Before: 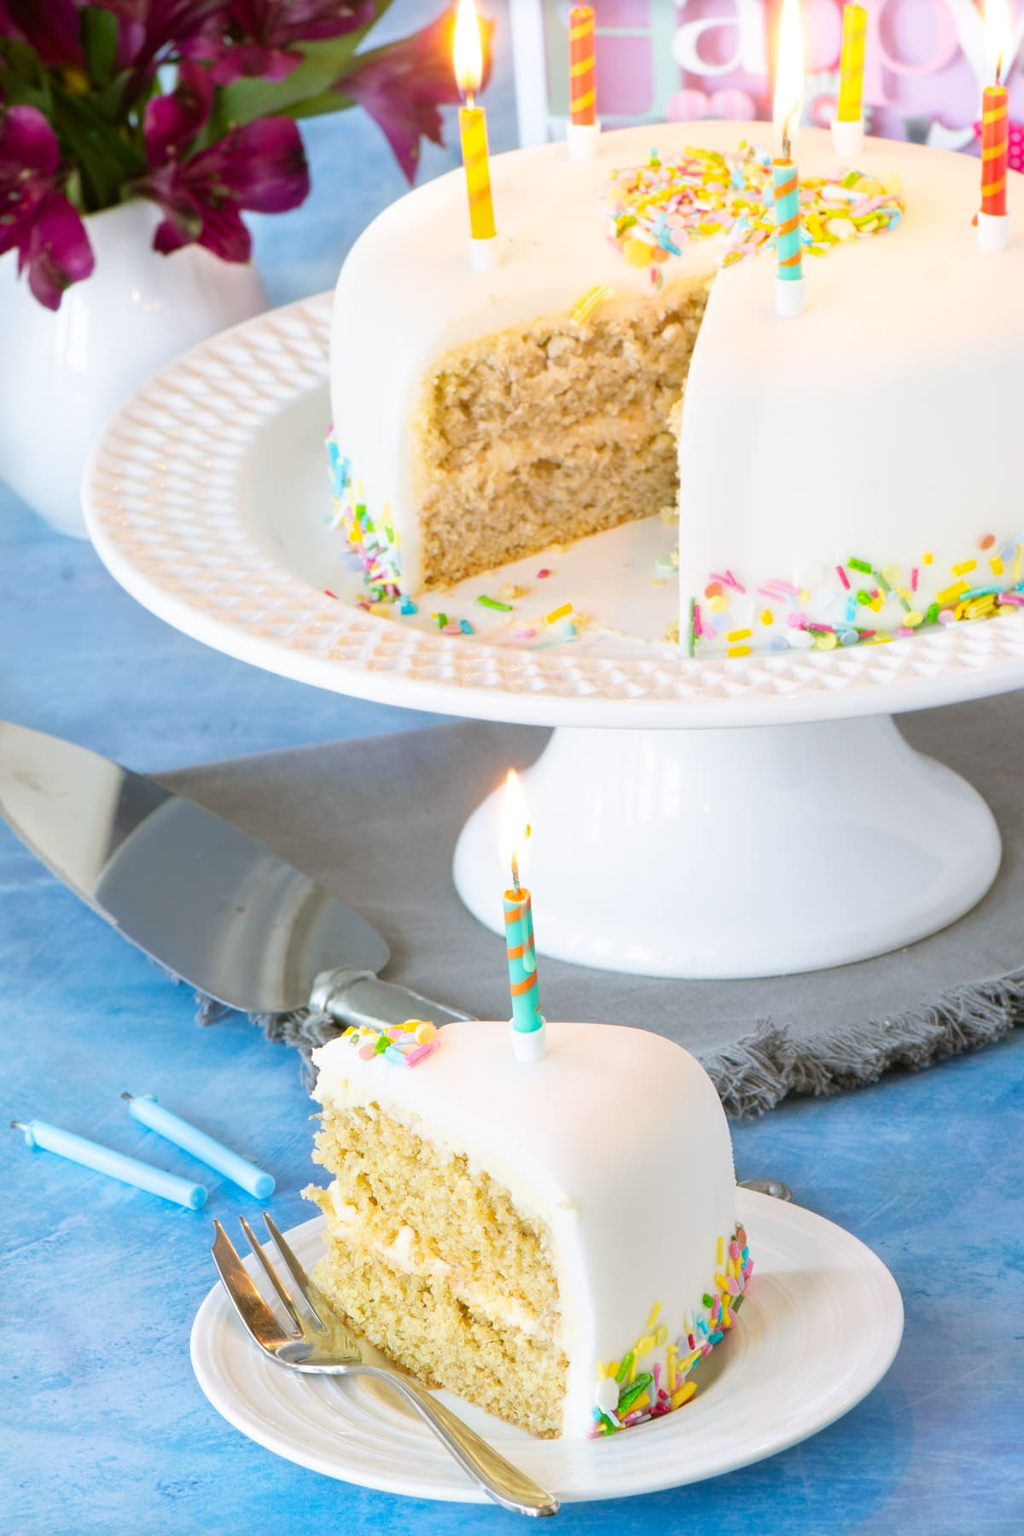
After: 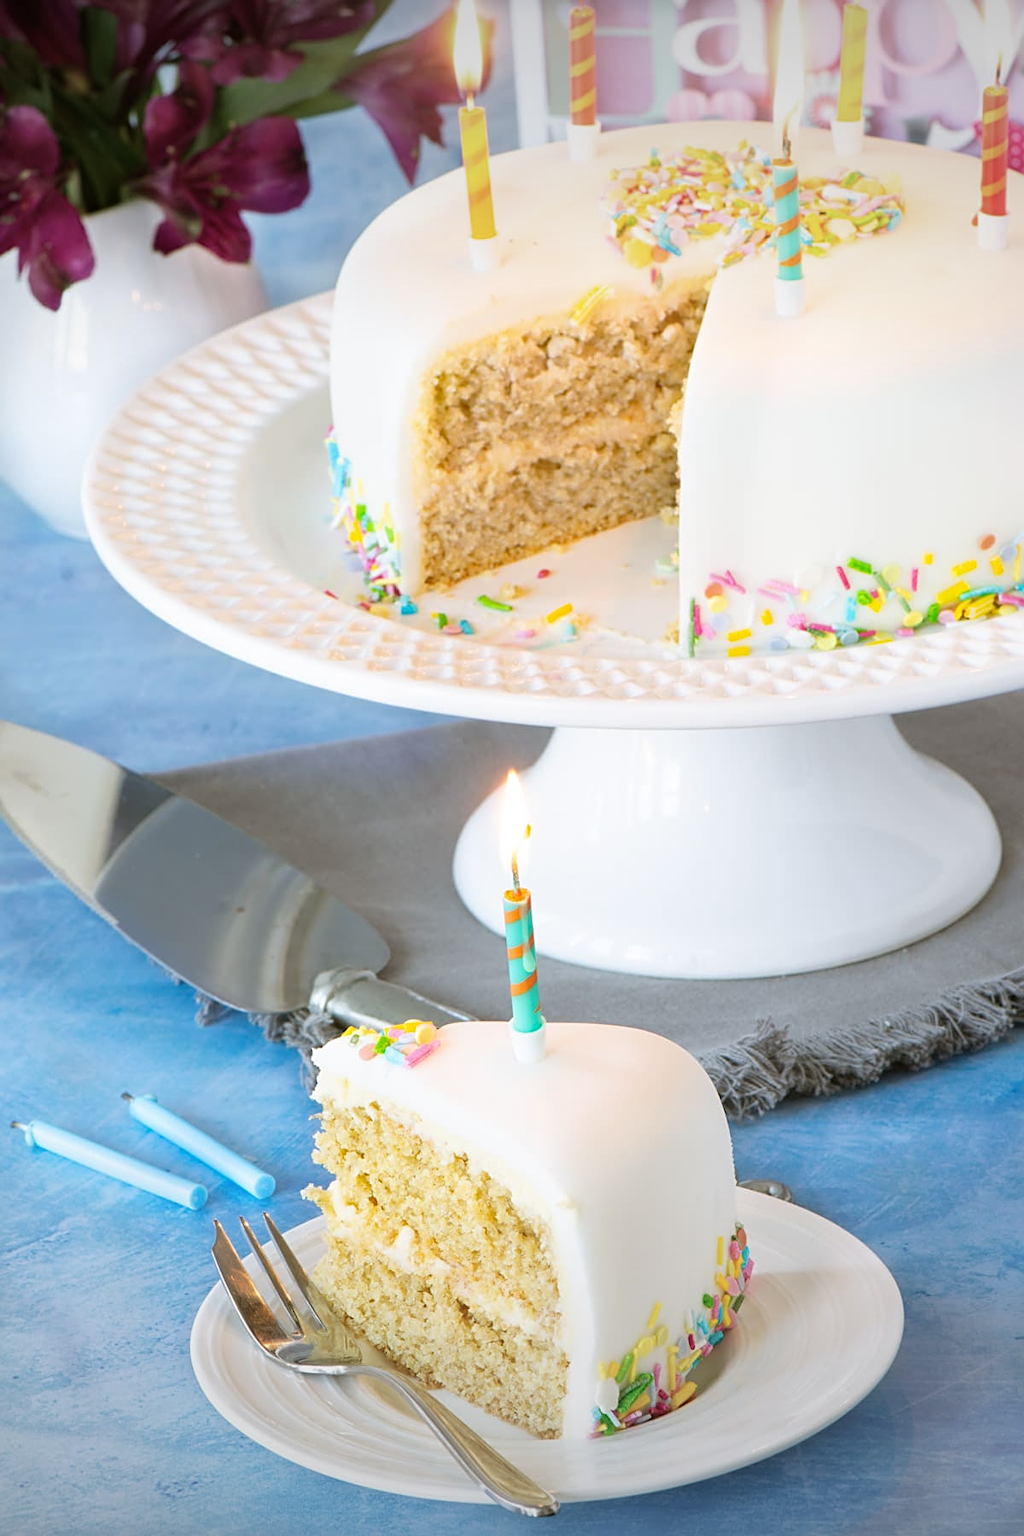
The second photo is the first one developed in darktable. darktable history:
vignetting: fall-off start 97.98%, fall-off radius 100.47%, width/height ratio 1.424
sharpen: radius 2.524, amount 0.33
